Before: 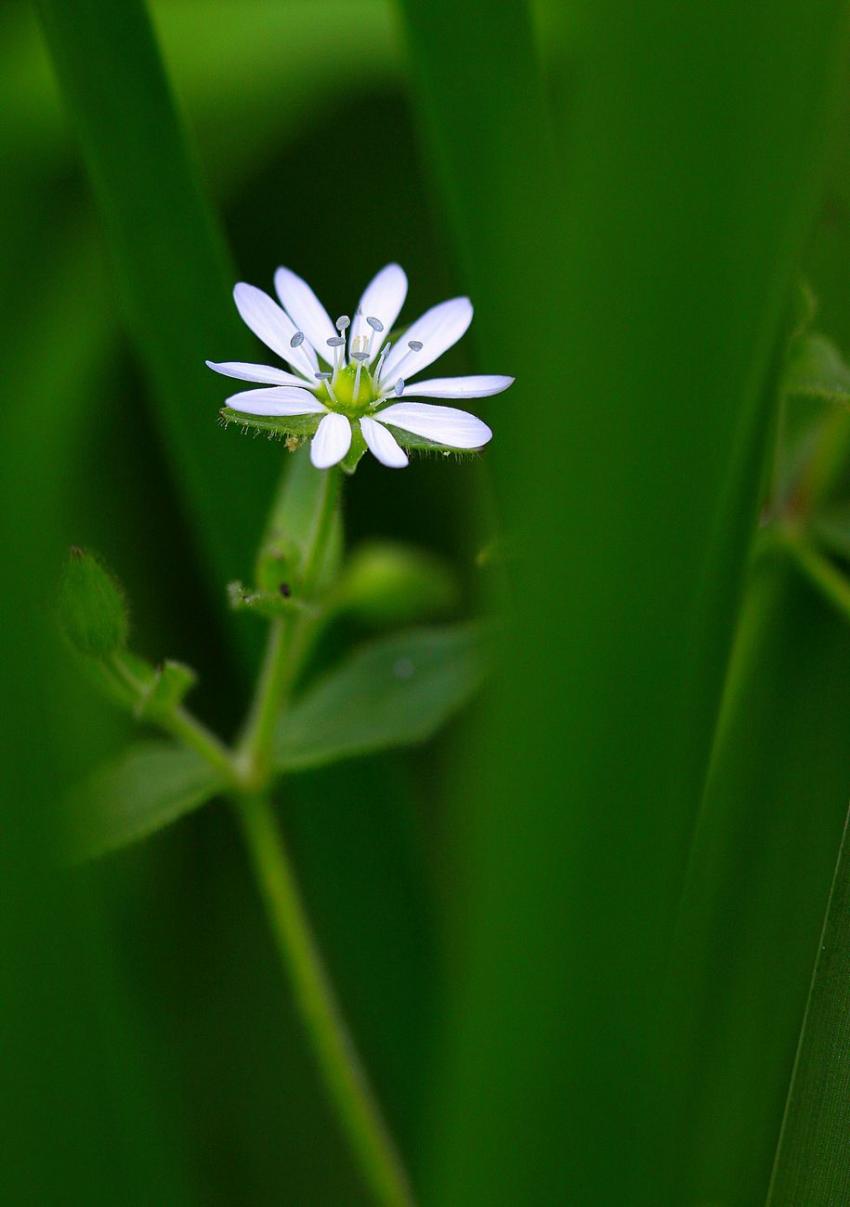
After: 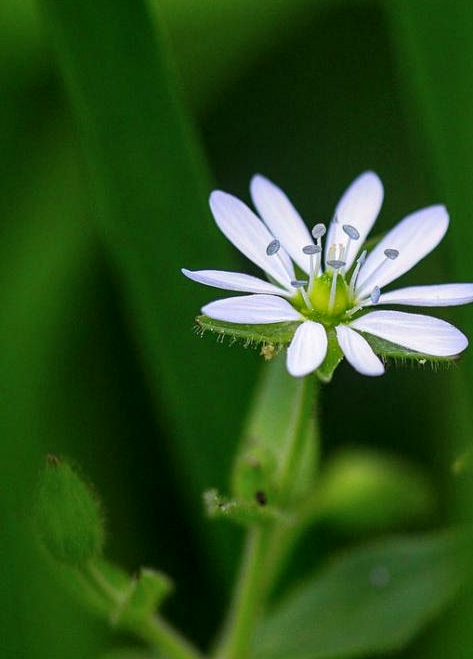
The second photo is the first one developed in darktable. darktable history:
local contrast: on, module defaults
color correction: highlights b* 0.007, saturation 0.98
crop and rotate: left 3.032%, top 7.636%, right 41.307%, bottom 37.713%
